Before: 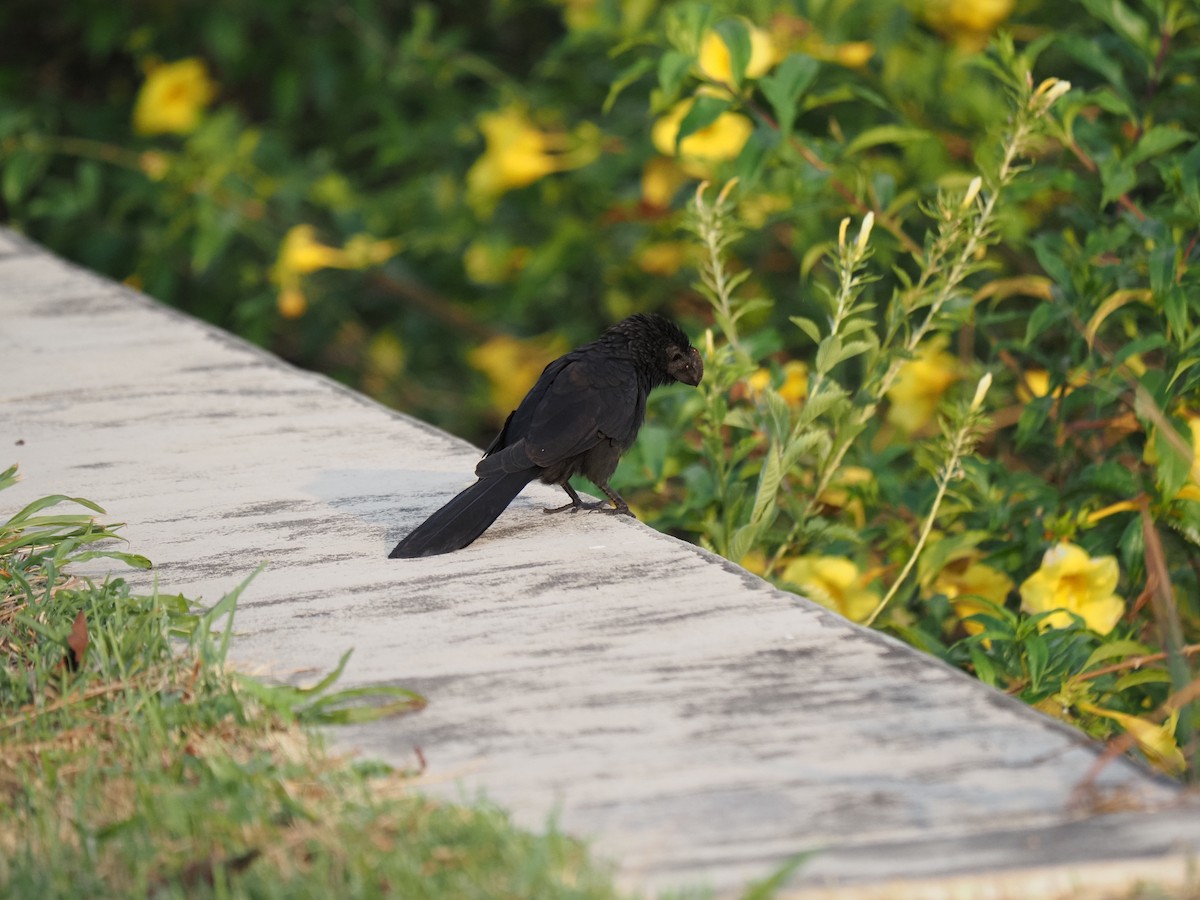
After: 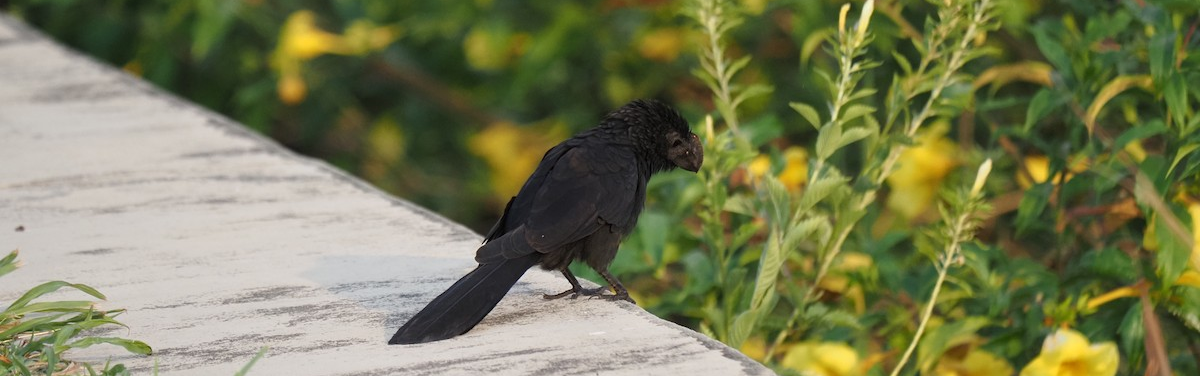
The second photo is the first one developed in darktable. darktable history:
tone equalizer: on, module defaults
crop and rotate: top 23.84%, bottom 34.294%
